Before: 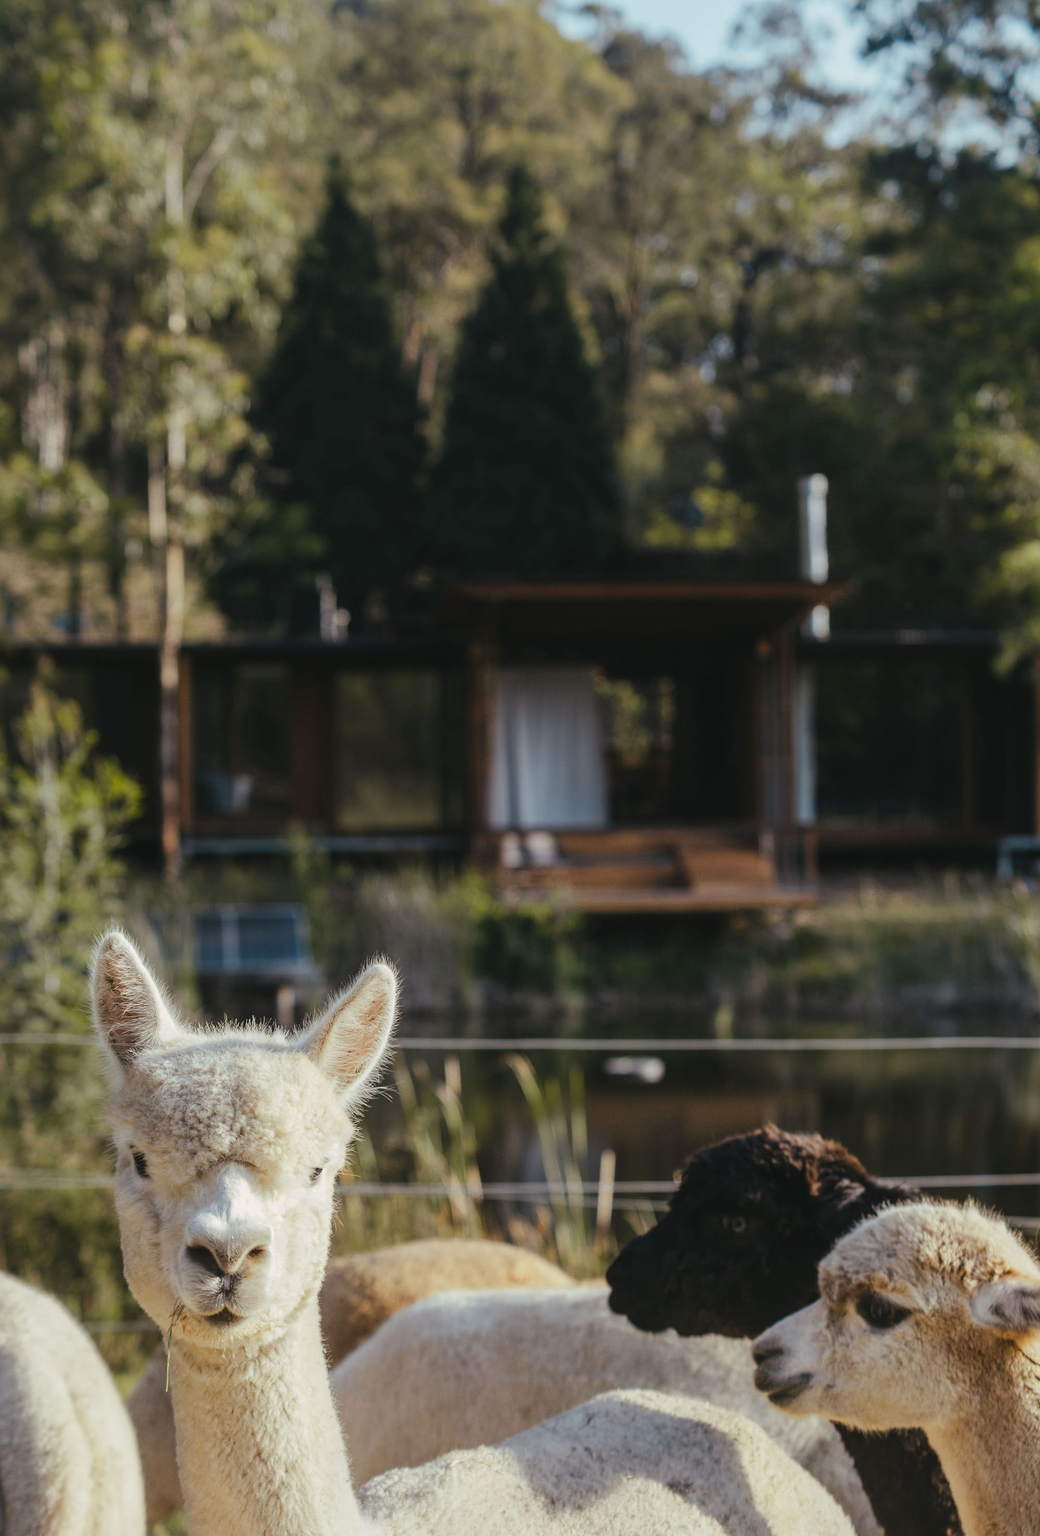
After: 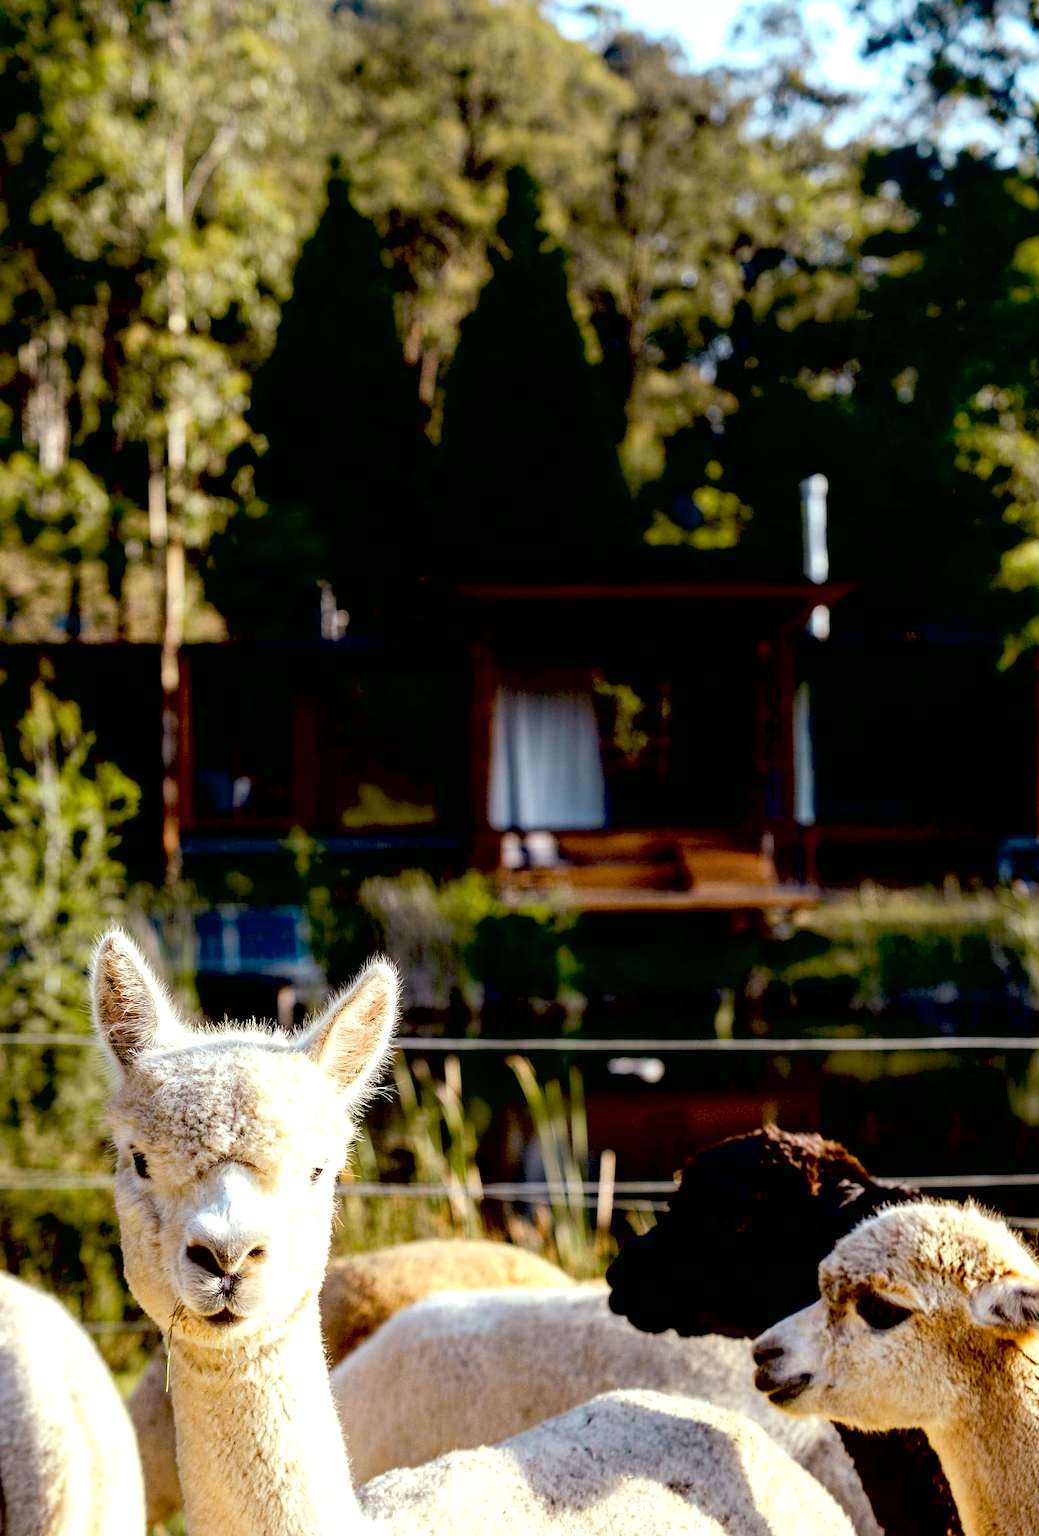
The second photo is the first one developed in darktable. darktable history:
haze removal: compatibility mode true, adaptive false
exposure: black level correction 0.035, exposure 0.9 EV, compensate highlight preservation false
